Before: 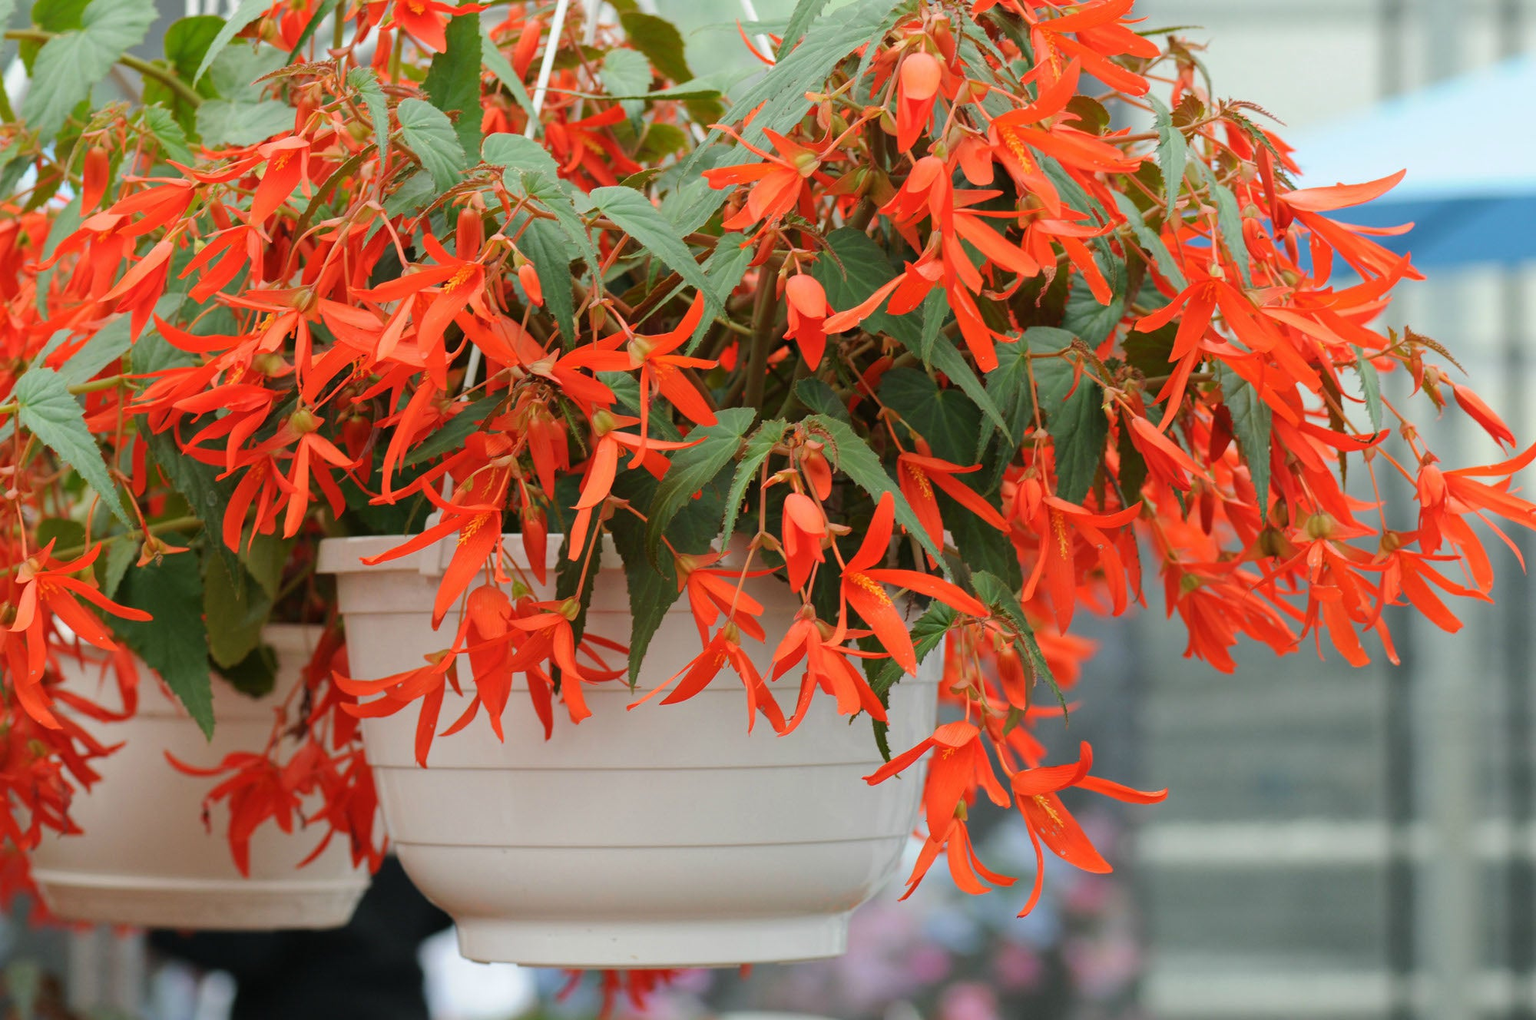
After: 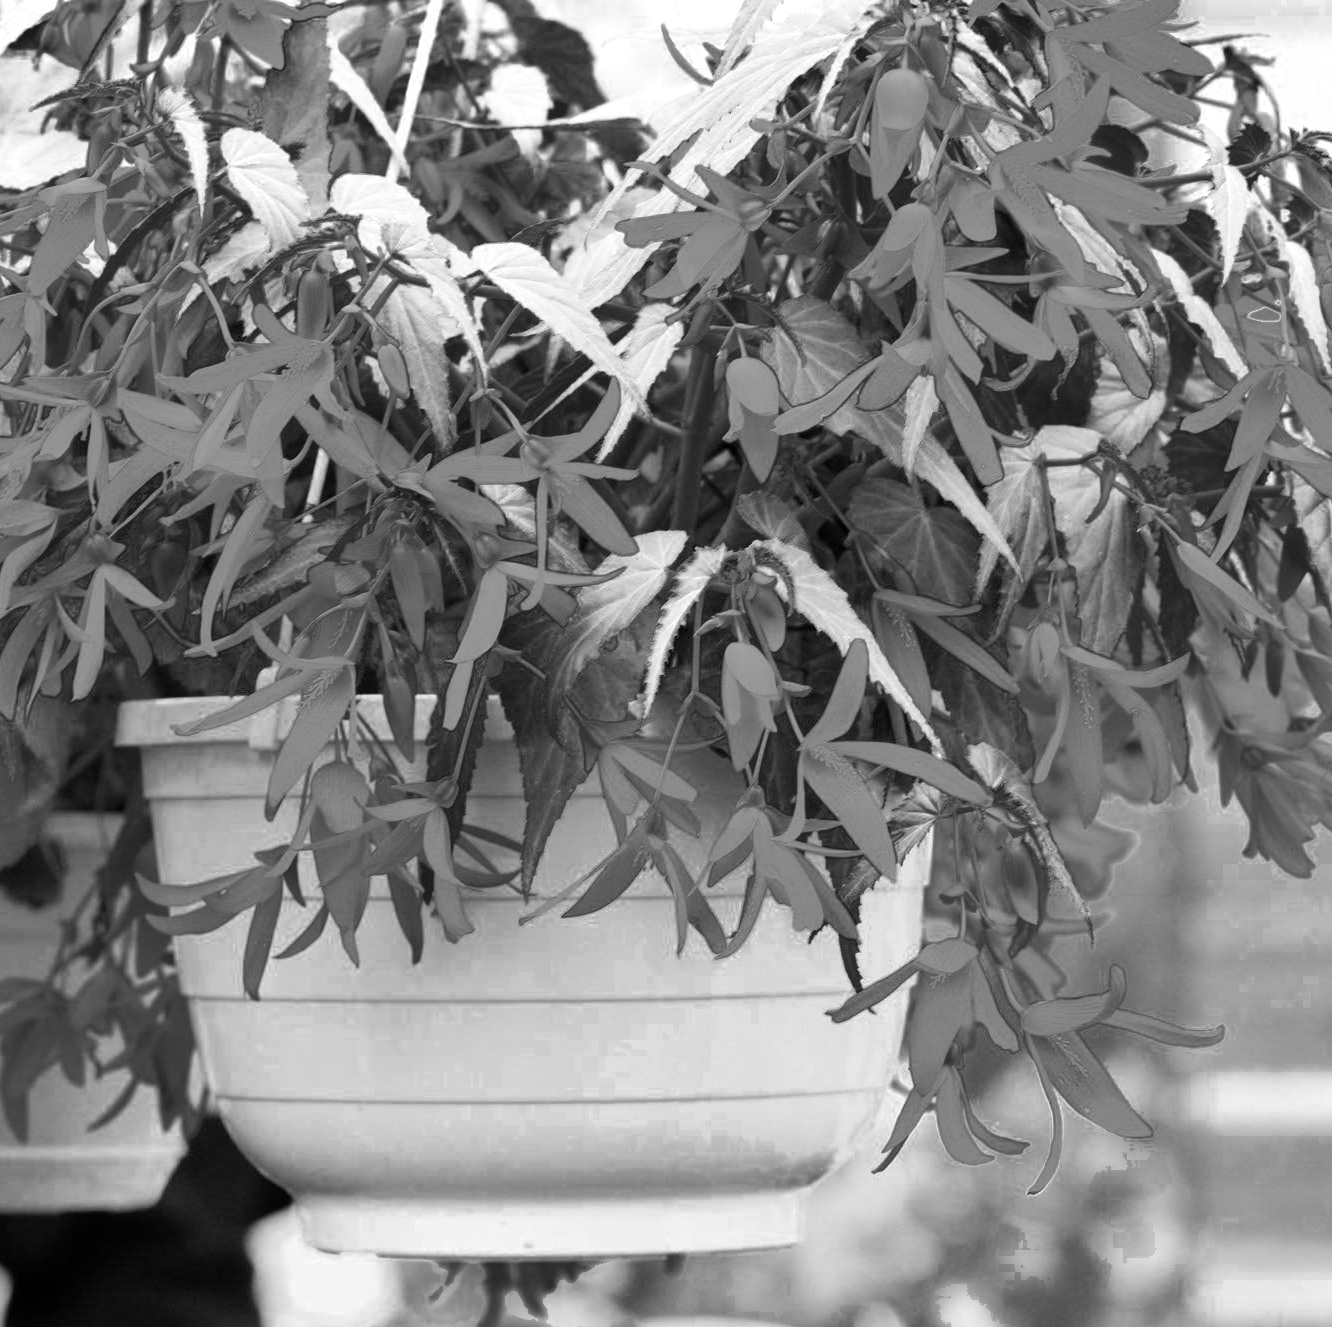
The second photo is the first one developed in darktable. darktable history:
crop and rotate: left 14.869%, right 18.483%
shadows and highlights: low approximation 0.01, soften with gaussian
filmic rgb: middle gray luminance 29.05%, black relative exposure -10.28 EV, white relative exposure 5.49 EV, target black luminance 0%, hardness 3.93, latitude 1.33%, contrast 1.132, highlights saturation mix 4.02%, shadows ↔ highlights balance 15.48%, color science v4 (2020), contrast in shadows soft, contrast in highlights soft
exposure: black level correction 0, exposure 1.446 EV, compensate highlight preservation false
color zones: curves: ch0 [(0.002, 0.429) (0.121, 0.212) (0.198, 0.113) (0.276, 0.344) (0.331, 0.541) (0.41, 0.56) (0.482, 0.289) (0.619, 0.227) (0.721, 0.18) (0.821, 0.435) (0.928, 0.555) (1, 0.587)]; ch1 [(0, 0) (0.143, 0) (0.286, 0) (0.429, 0) (0.571, 0) (0.714, 0) (0.857, 0)]
